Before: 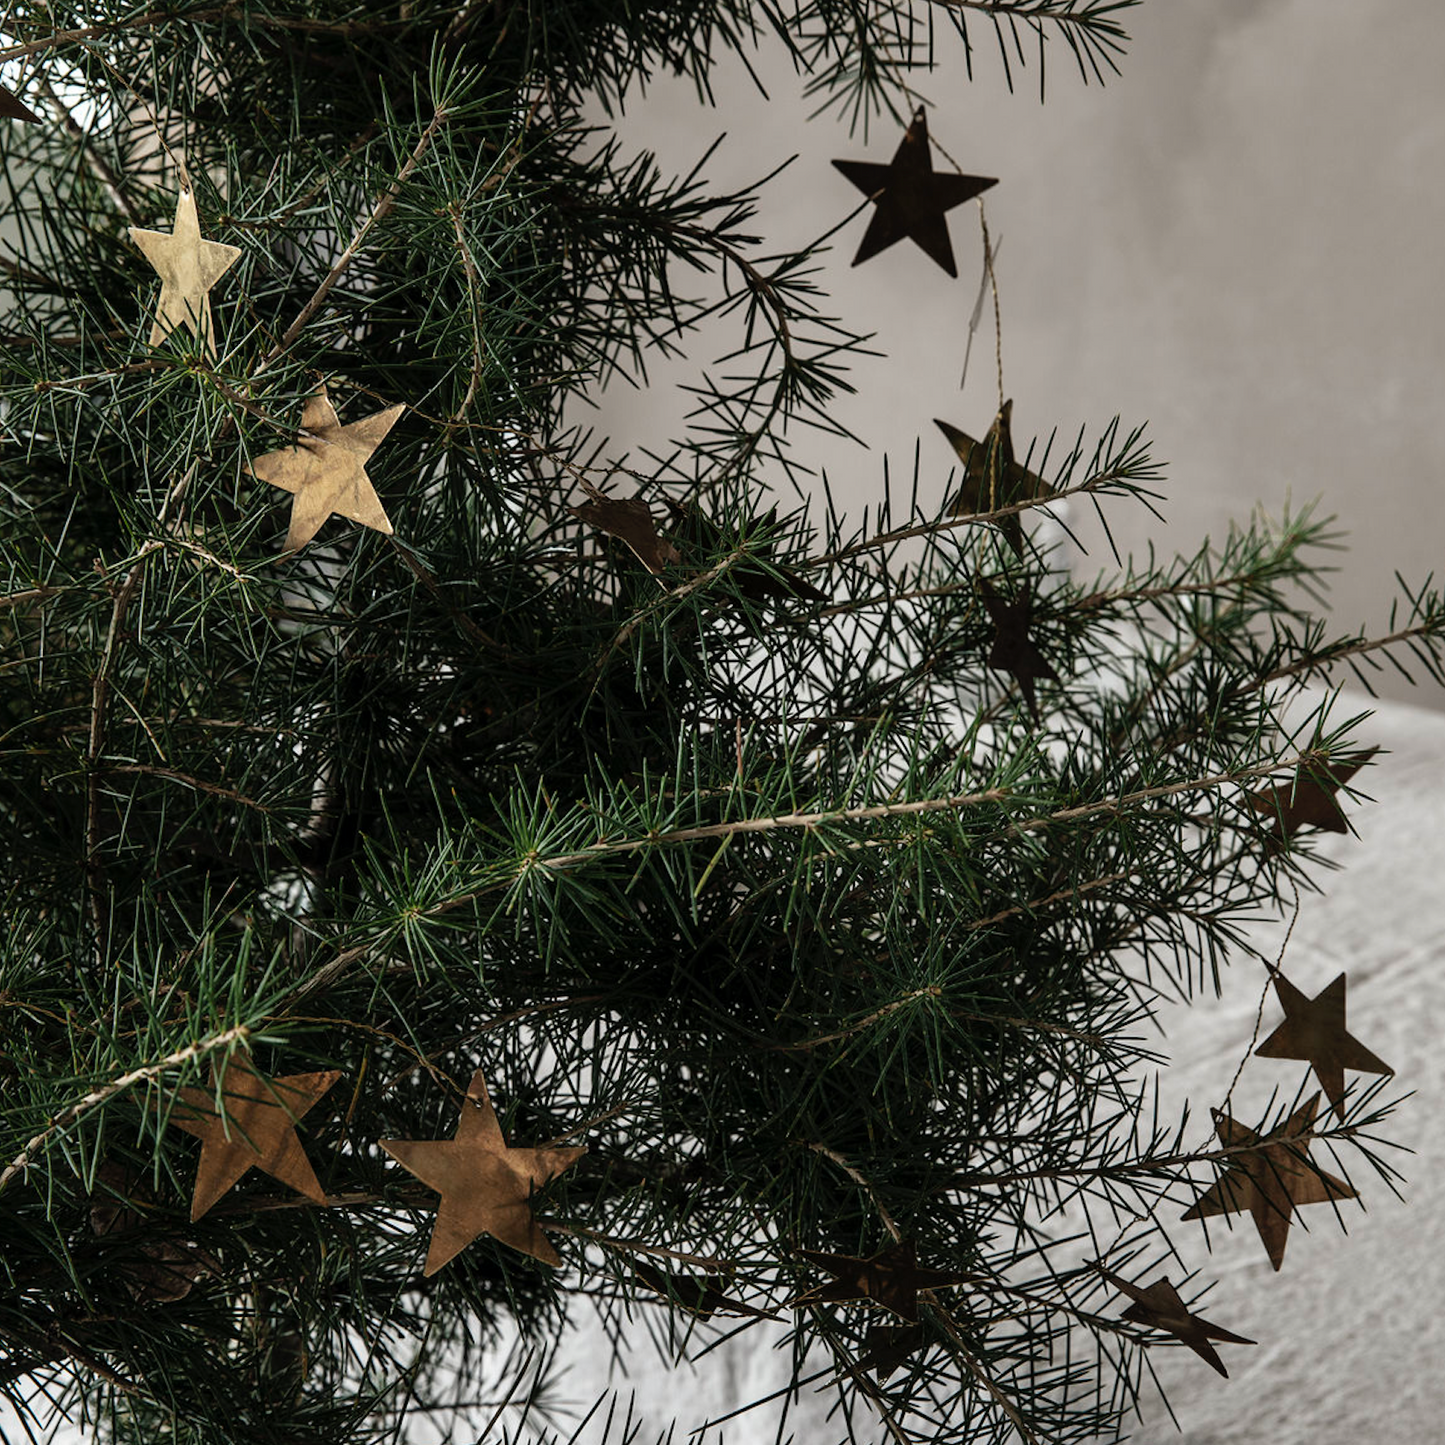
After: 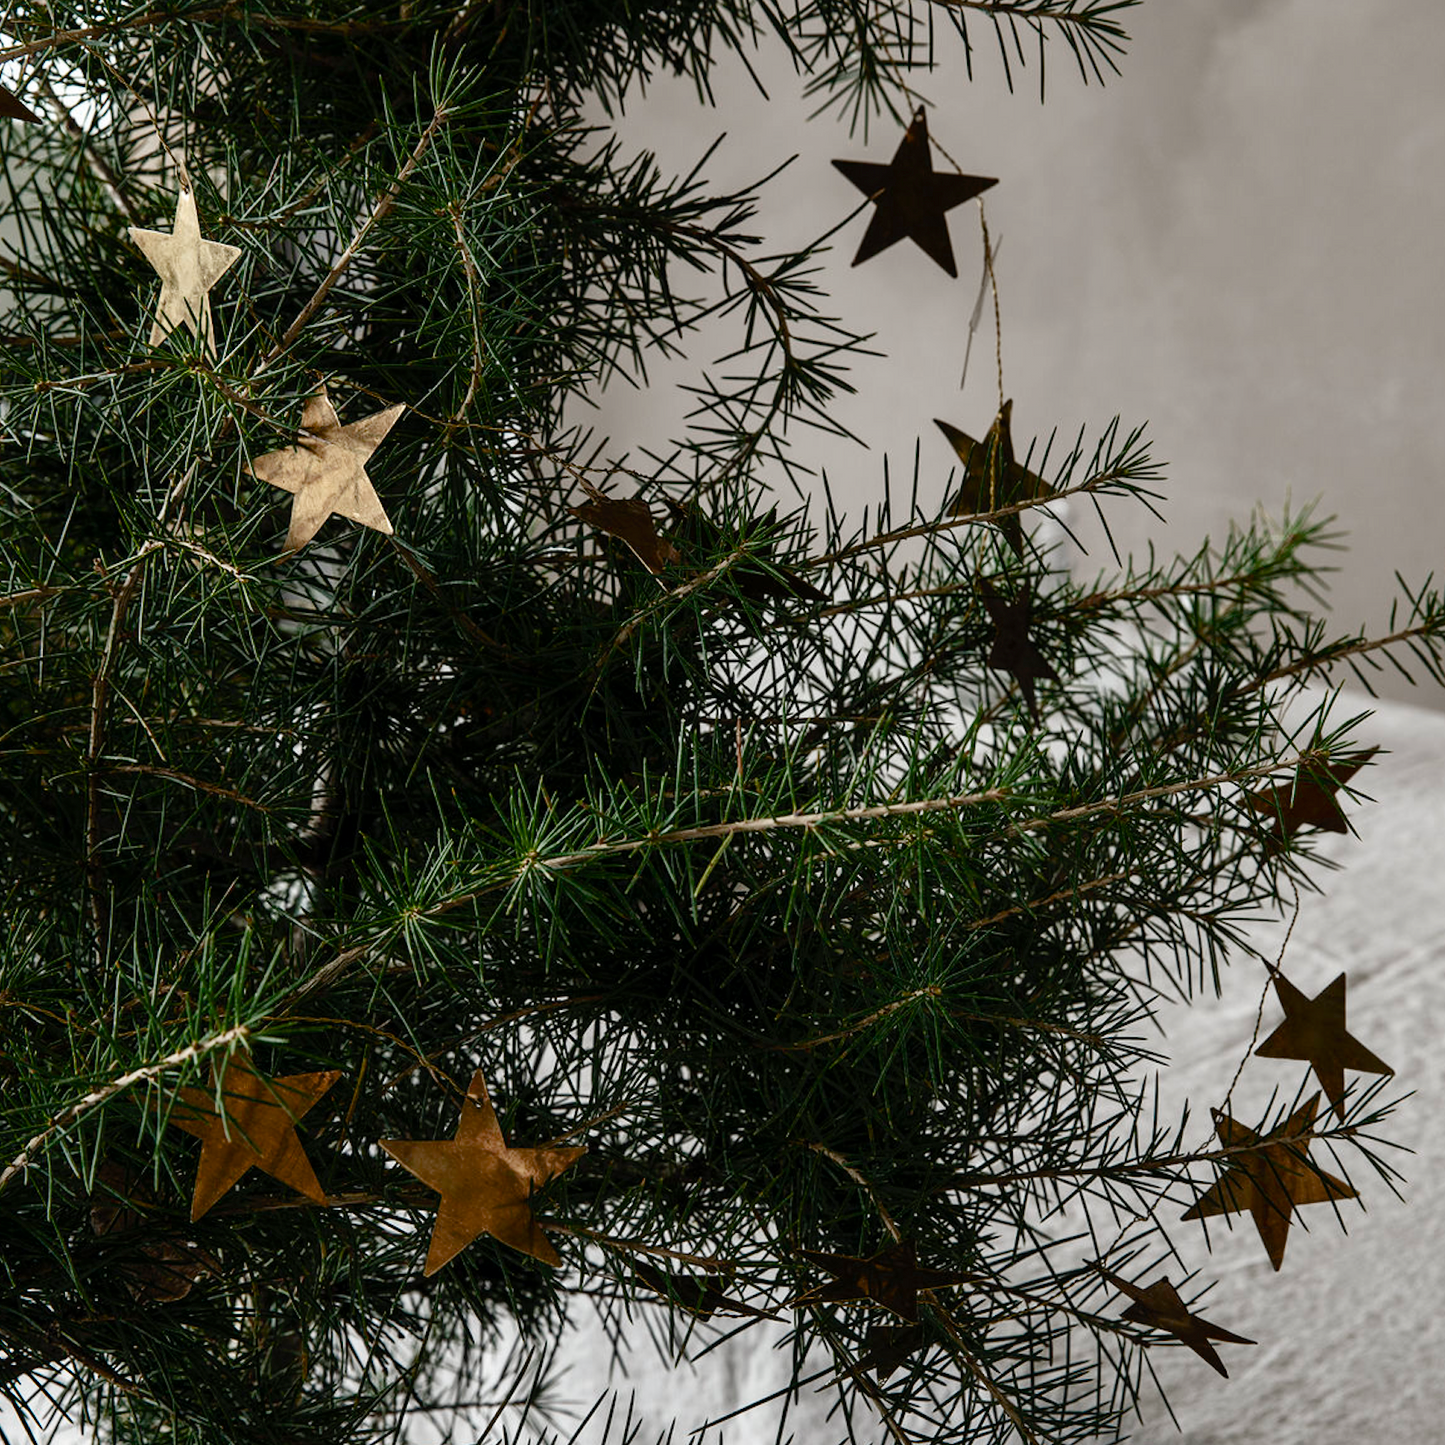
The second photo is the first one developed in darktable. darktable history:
color balance rgb: shadows lift › hue 85.3°, linear chroma grading › global chroma 5.322%, perceptual saturation grading › global saturation 20%, perceptual saturation grading › highlights -49.551%, perceptual saturation grading › shadows 24.697%, saturation formula JzAzBz (2021)
